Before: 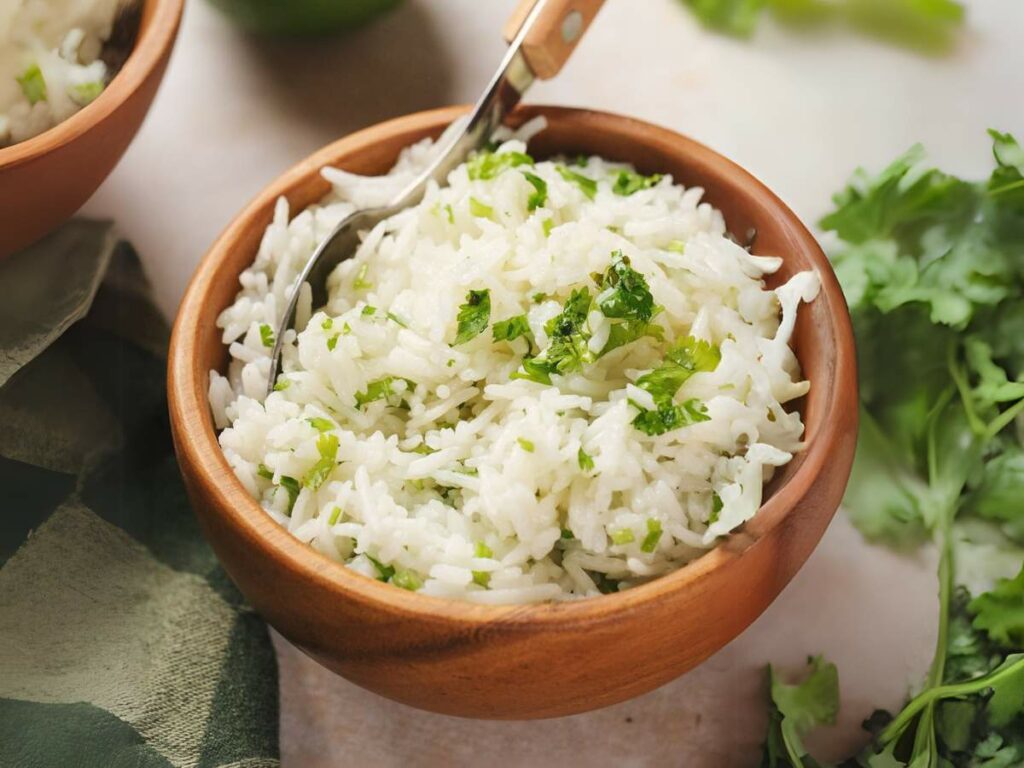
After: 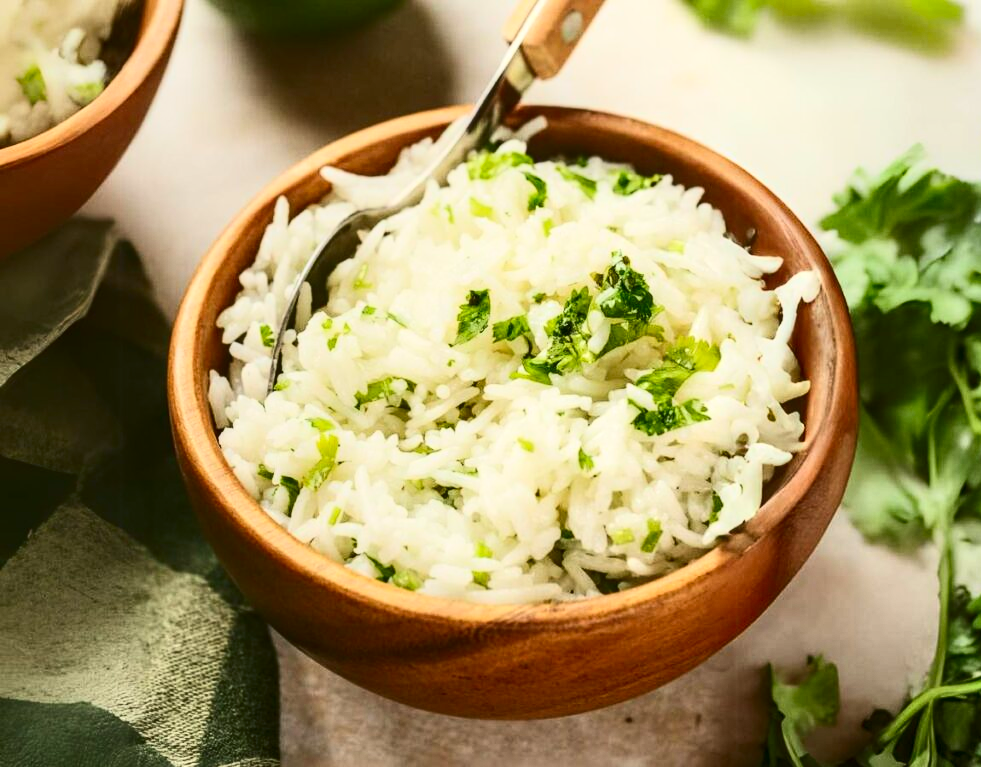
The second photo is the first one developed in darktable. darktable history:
crop: right 4.126%, bottom 0.031%
color balance: mode lift, gamma, gain (sRGB), lift [1.04, 1, 1, 0.97], gamma [1.01, 1, 1, 0.97], gain [0.96, 1, 1, 0.97]
contrast brightness saturation: contrast 0.4, brightness 0.05, saturation 0.25
local contrast: detail 130%
